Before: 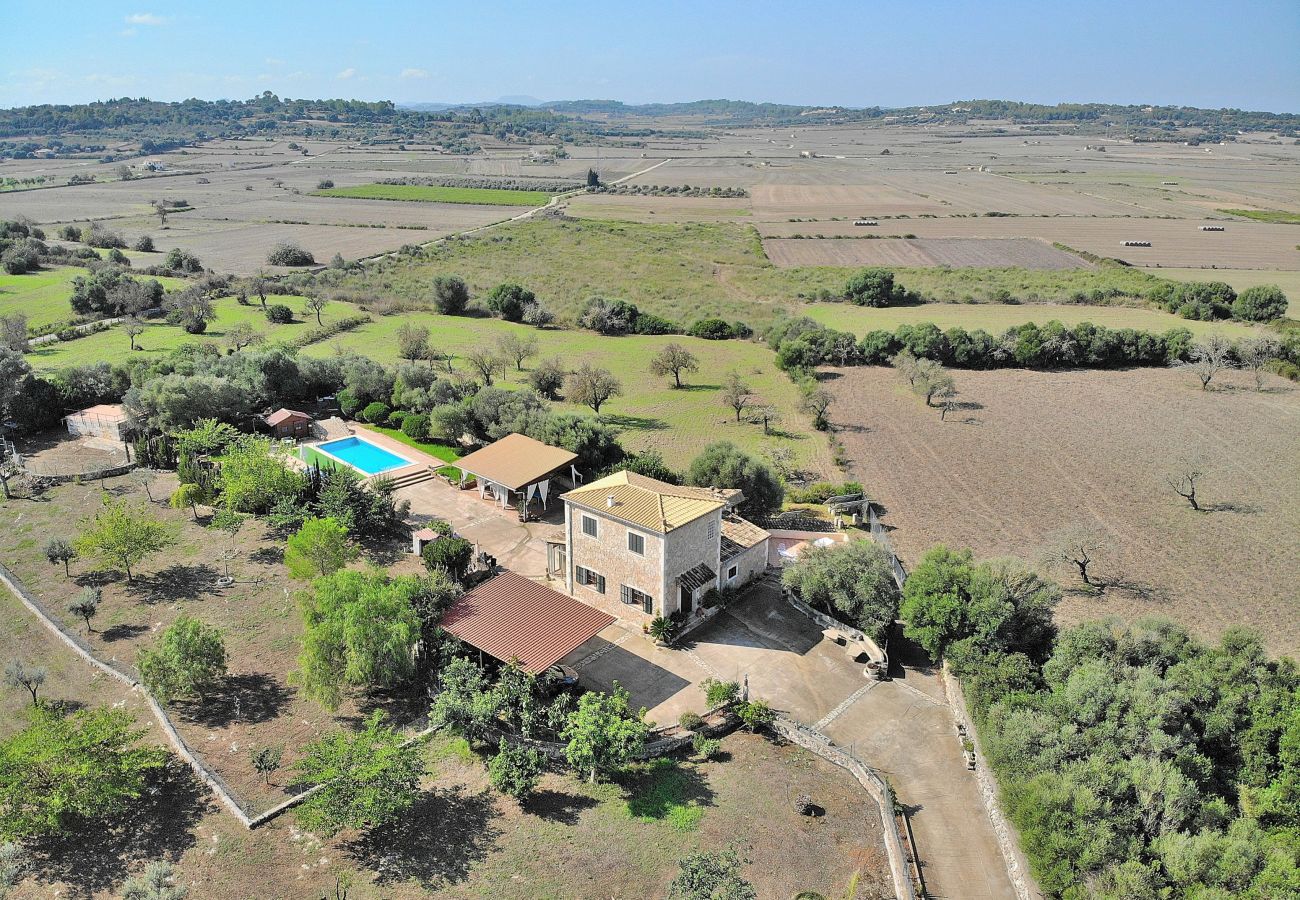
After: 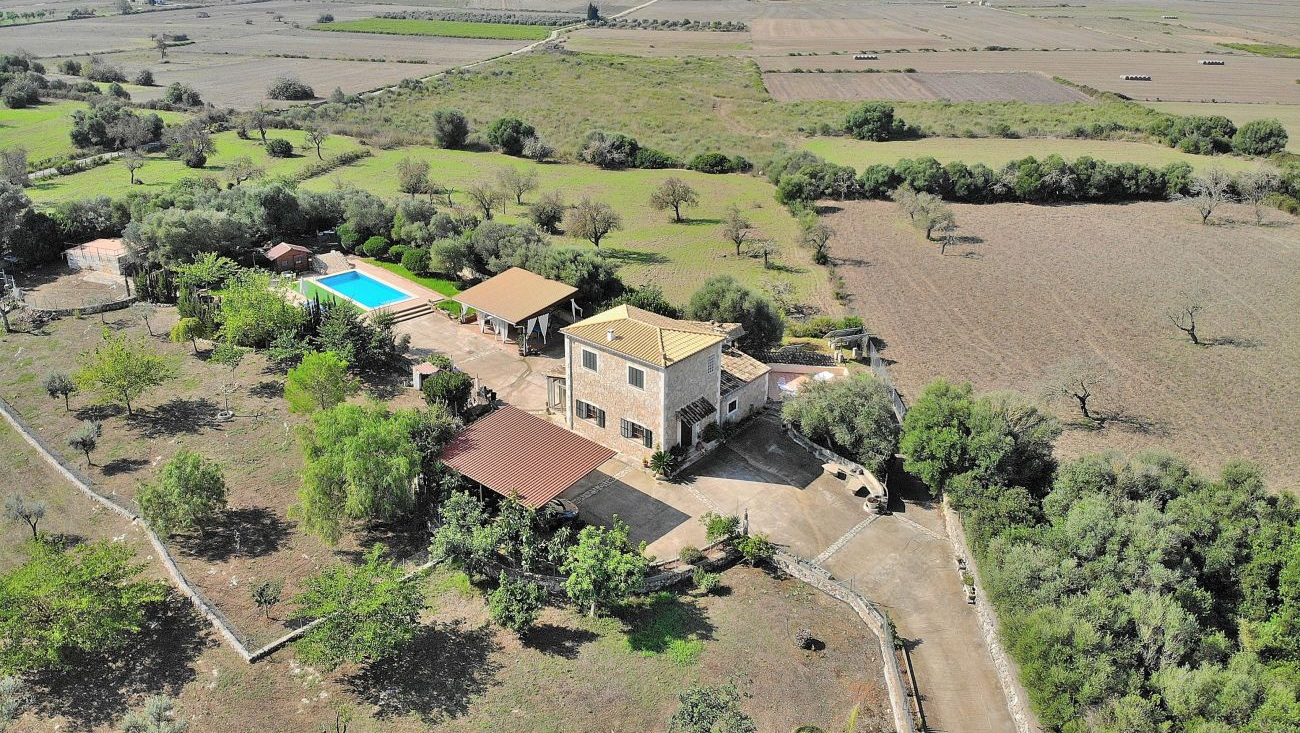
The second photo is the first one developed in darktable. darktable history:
crop and rotate: top 18.452%
